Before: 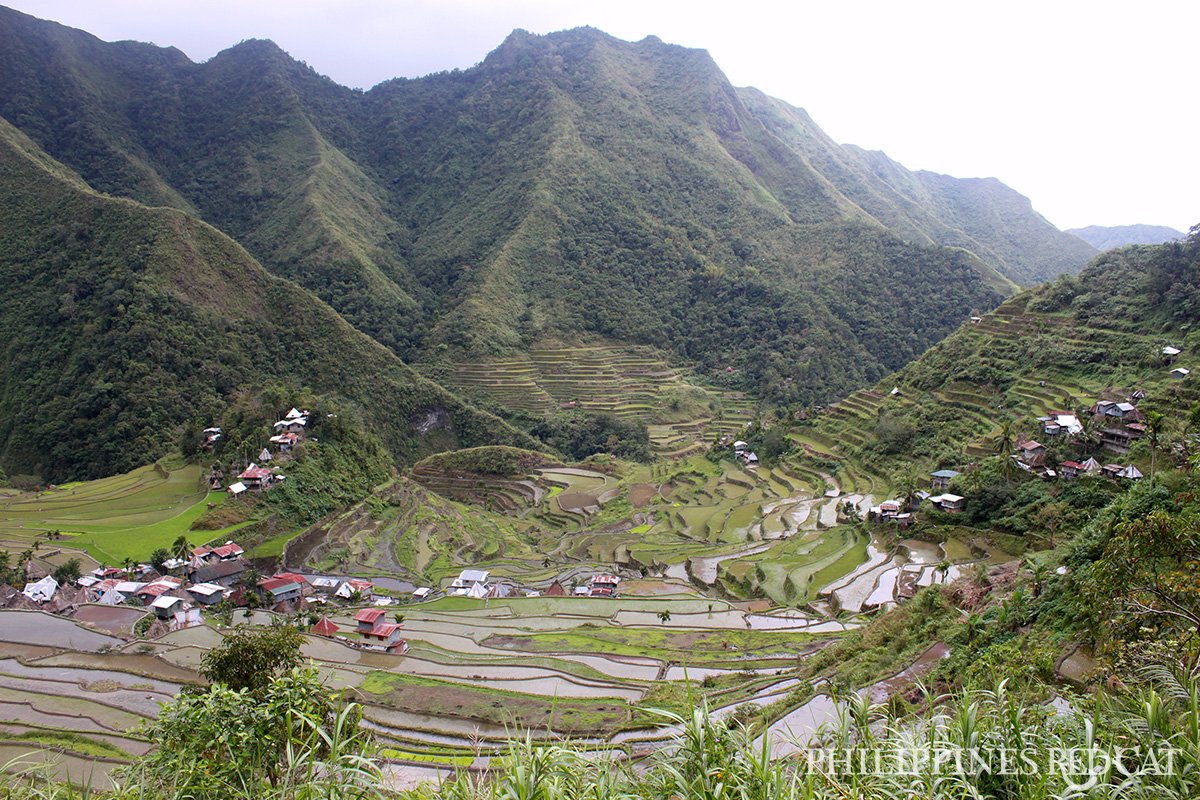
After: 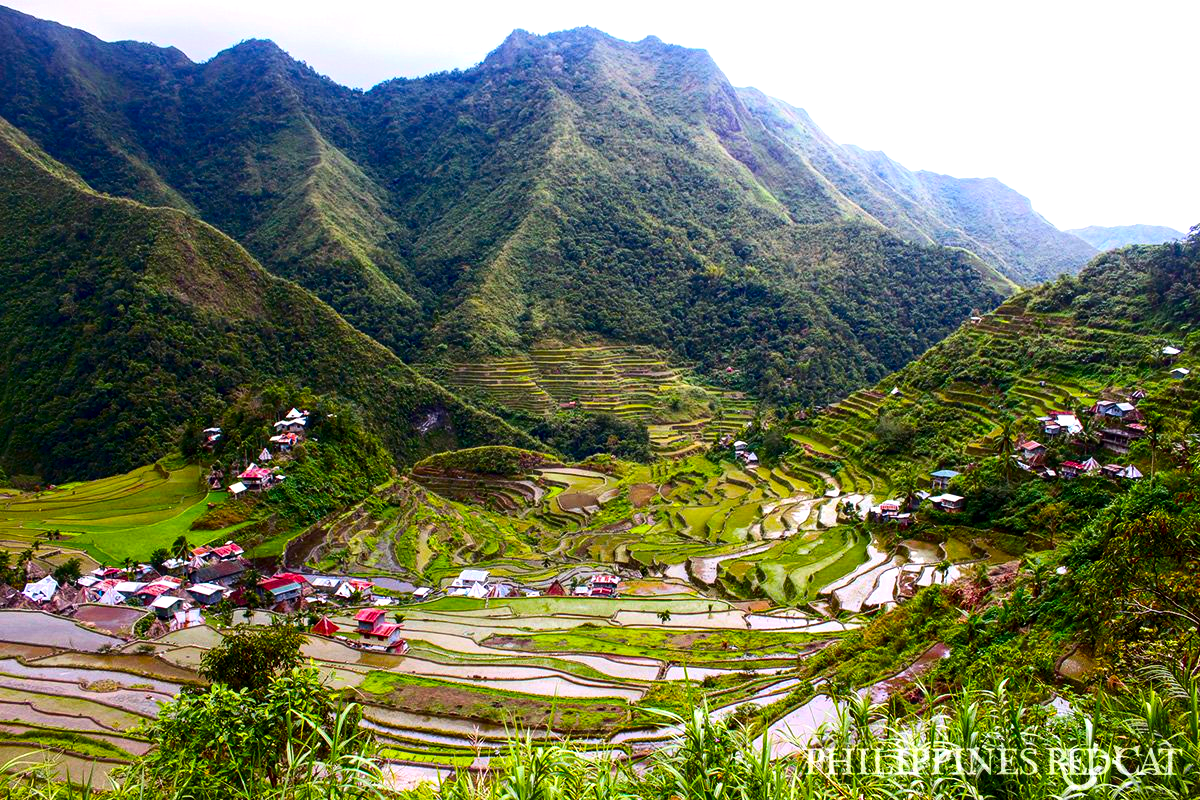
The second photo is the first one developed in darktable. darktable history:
contrast brightness saturation: contrast 0.224, brightness -0.186, saturation 0.236
color balance rgb: linear chroma grading › shadows -29.56%, linear chroma grading › global chroma 35.523%, perceptual saturation grading › global saturation 36.537%, perceptual saturation grading › shadows 36.183%, perceptual brilliance grading › global brilliance 10.65%
local contrast: on, module defaults
tone equalizer: on, module defaults
